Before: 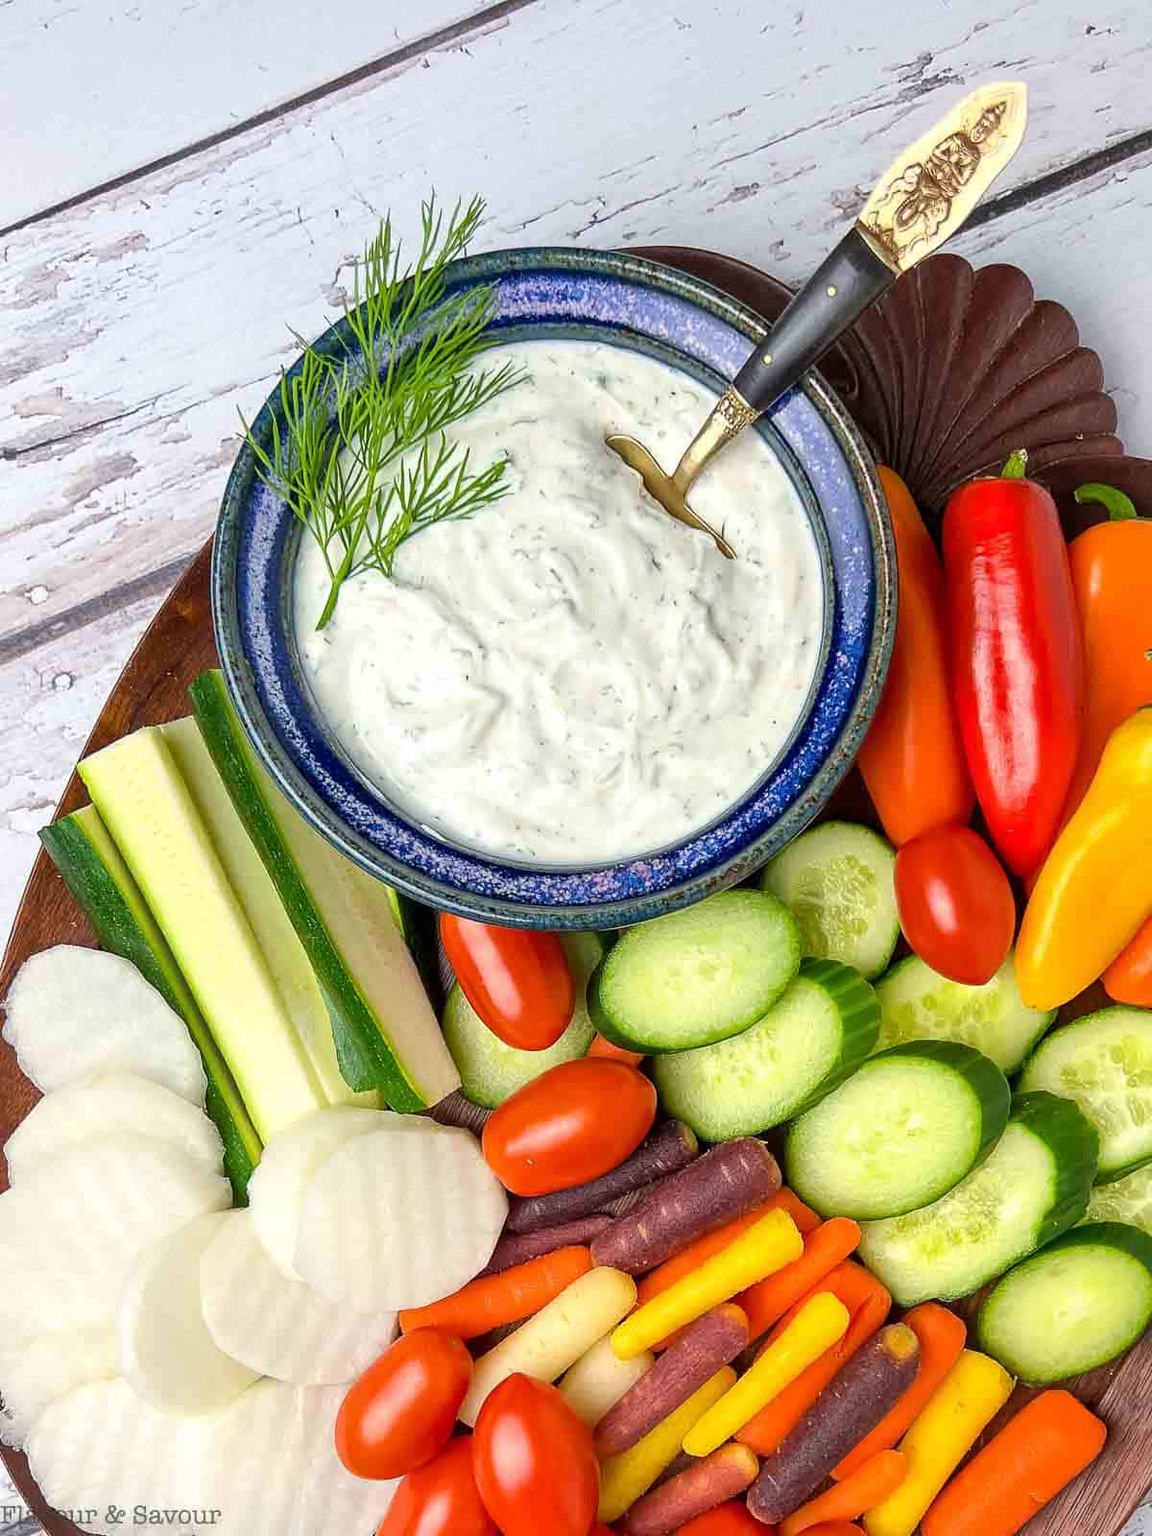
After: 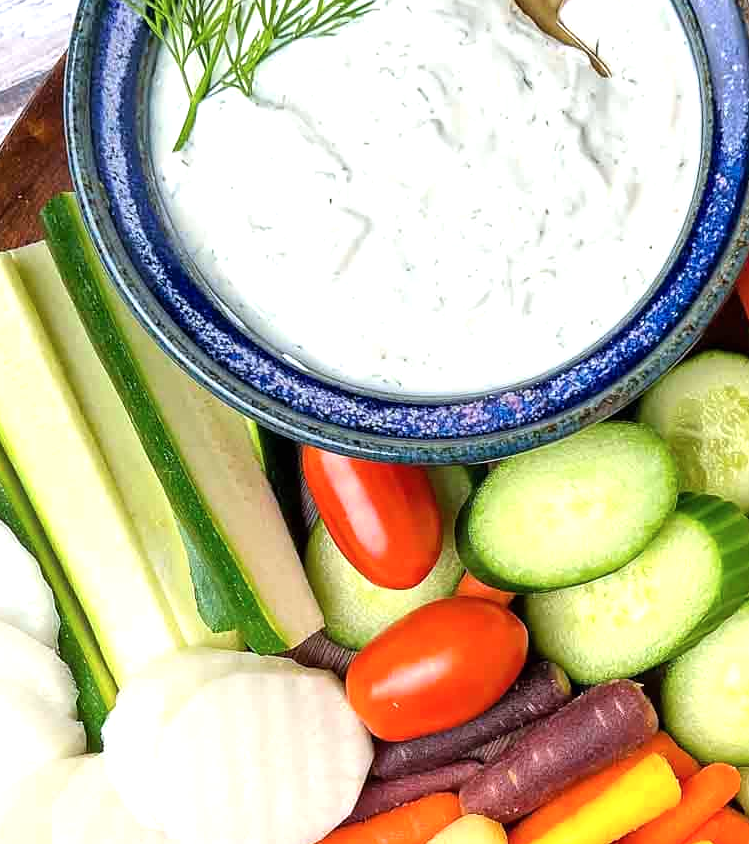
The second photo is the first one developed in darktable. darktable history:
color correction: highlights a* -0.069, highlights b* -5.16, shadows a* -0.141, shadows b* -0.092
tone equalizer: -8 EV -0.437 EV, -7 EV -0.363 EV, -6 EV -0.351 EV, -5 EV -0.251 EV, -3 EV 0.201 EV, -2 EV 0.359 EV, -1 EV 0.367 EV, +0 EV 0.436 EV
crop: left 13.005%, top 31.597%, right 24.571%, bottom 15.645%
